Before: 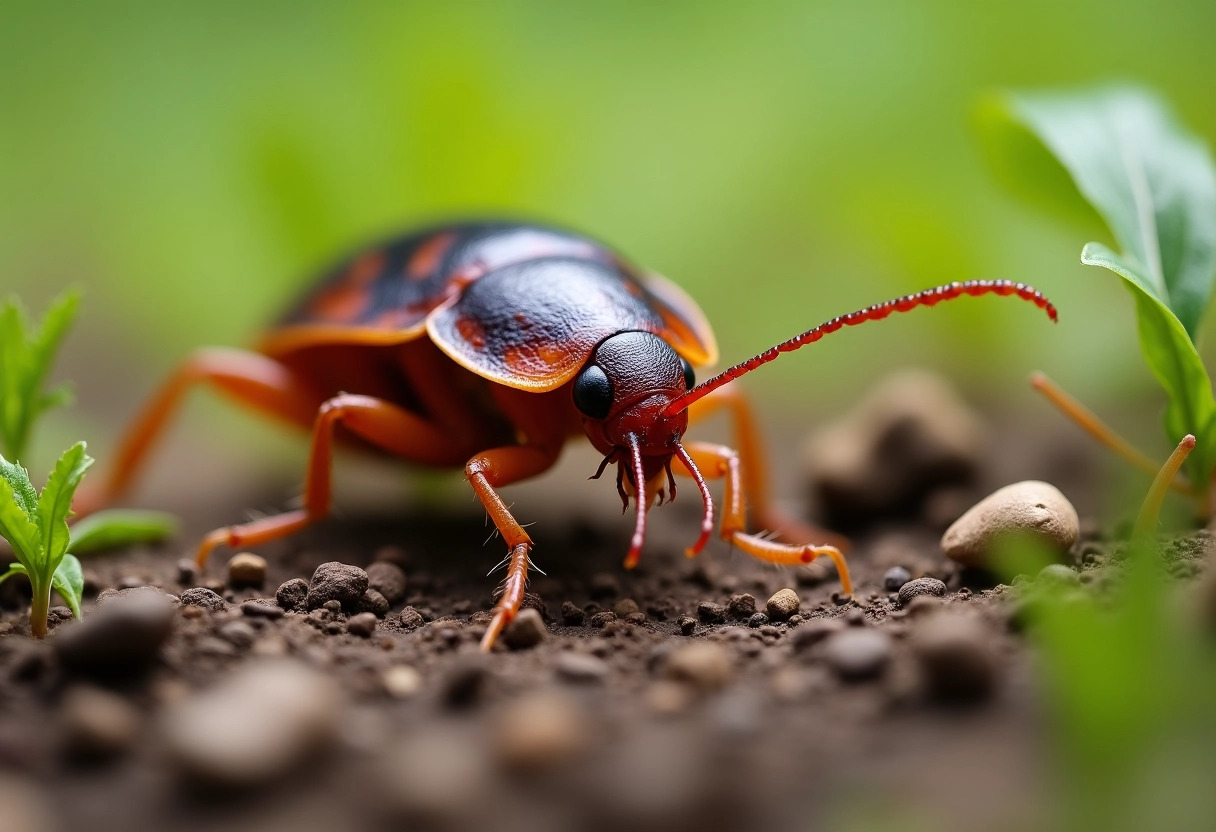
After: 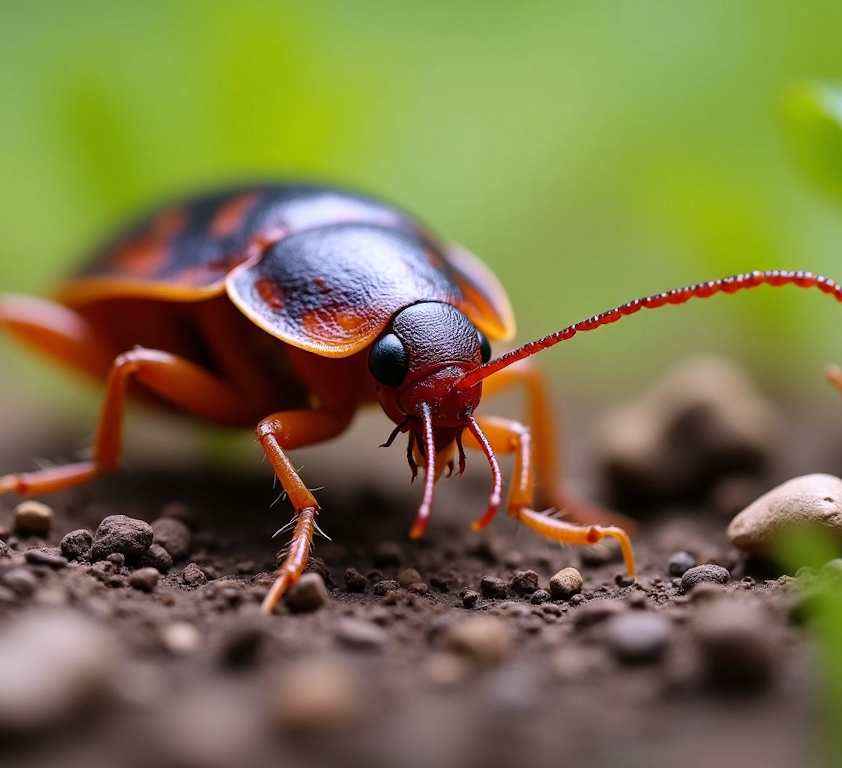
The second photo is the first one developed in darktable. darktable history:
crop and rotate: angle -3.27°, left 14.277%, top 0.028%, right 10.766%, bottom 0.028%
white balance: red 1.004, blue 1.096
